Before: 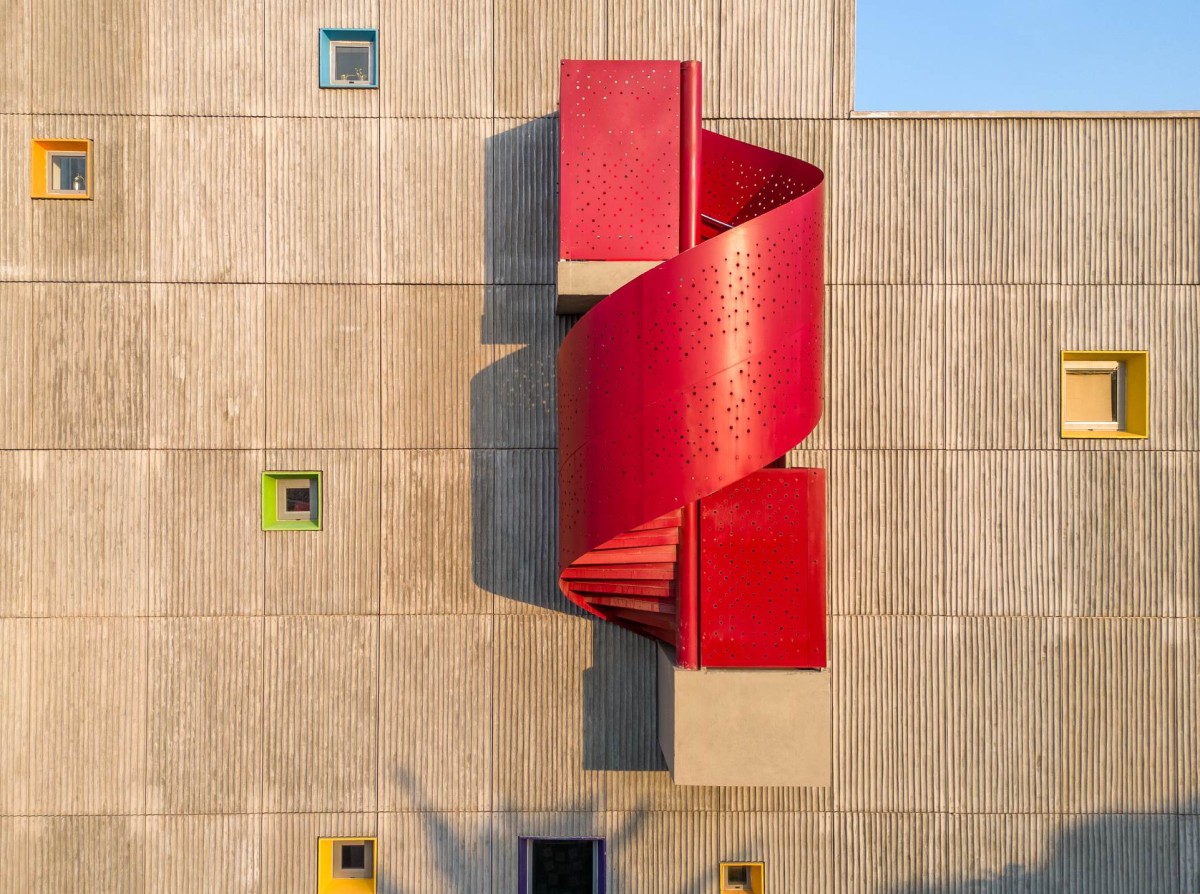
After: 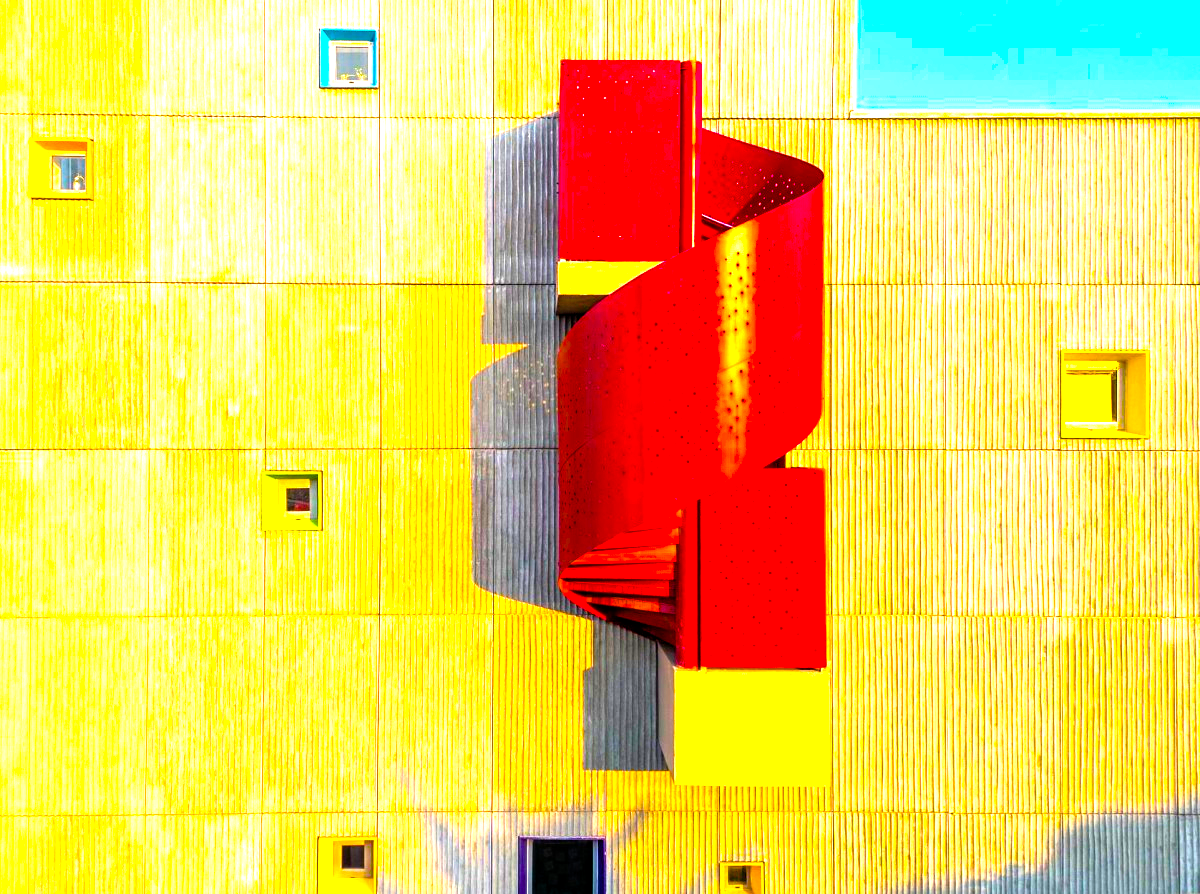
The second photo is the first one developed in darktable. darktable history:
exposure: black level correction 0.001, exposure 0.676 EV, compensate highlight preservation false
tone equalizer: -8 EV -0.724 EV, -7 EV -0.719 EV, -6 EV -0.562 EV, -5 EV -0.362 EV, -3 EV 0.396 EV, -2 EV 0.6 EV, -1 EV 0.677 EV, +0 EV 0.747 EV
color balance rgb: highlights gain › luminance 14.51%, perceptual saturation grading › global saturation 64.23%, perceptual saturation grading › highlights 49.637%, perceptual saturation grading › shadows 29.321%, global vibrance 30.566%, contrast 10.563%
